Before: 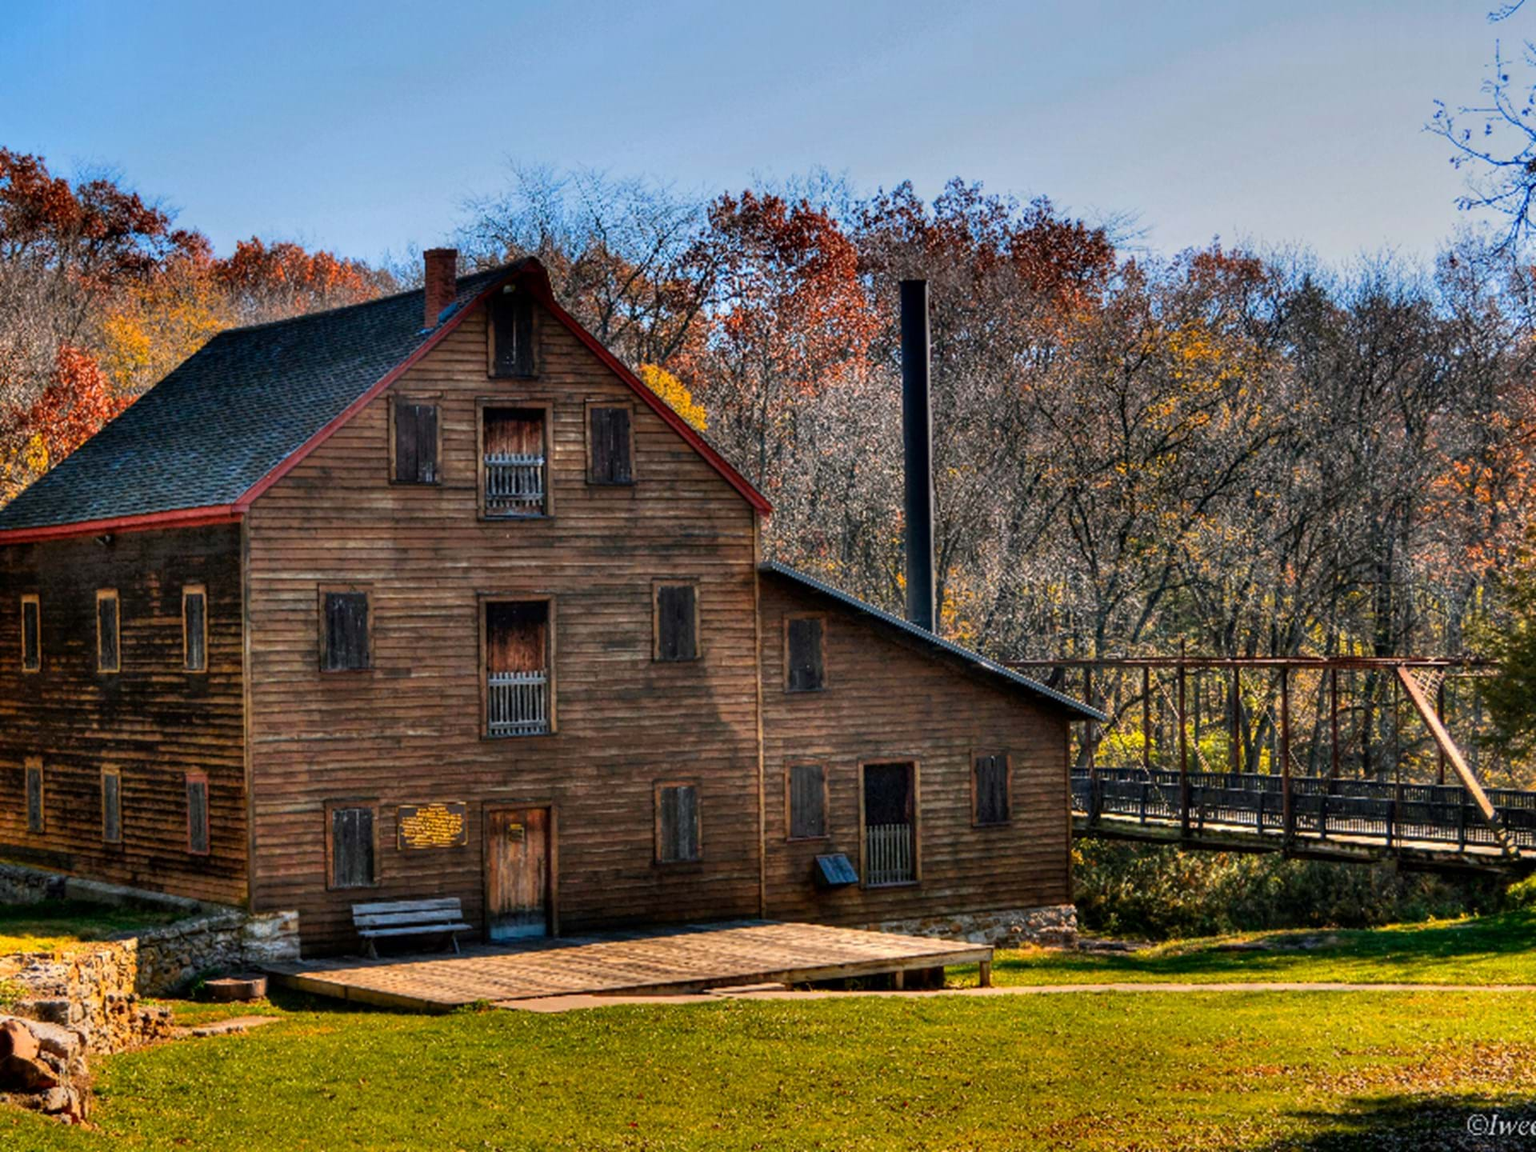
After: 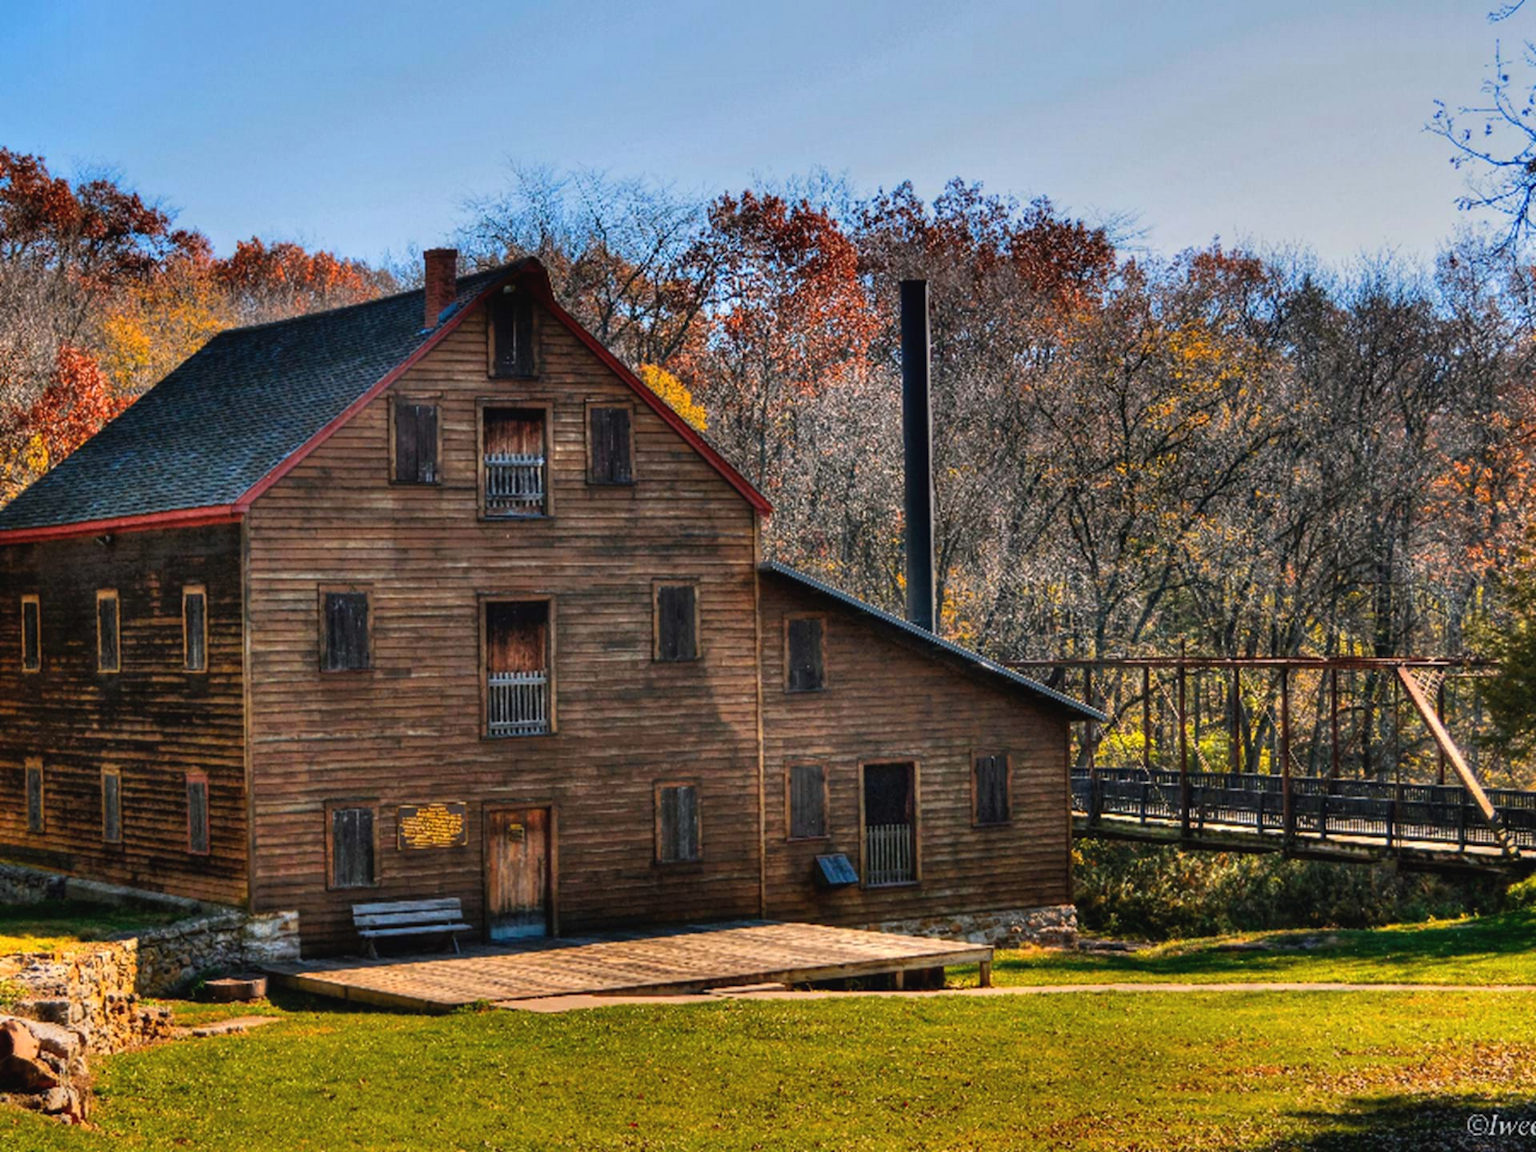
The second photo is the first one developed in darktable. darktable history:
exposure: black level correction -0.003, exposure 0.04 EV, compensate highlight preservation false
